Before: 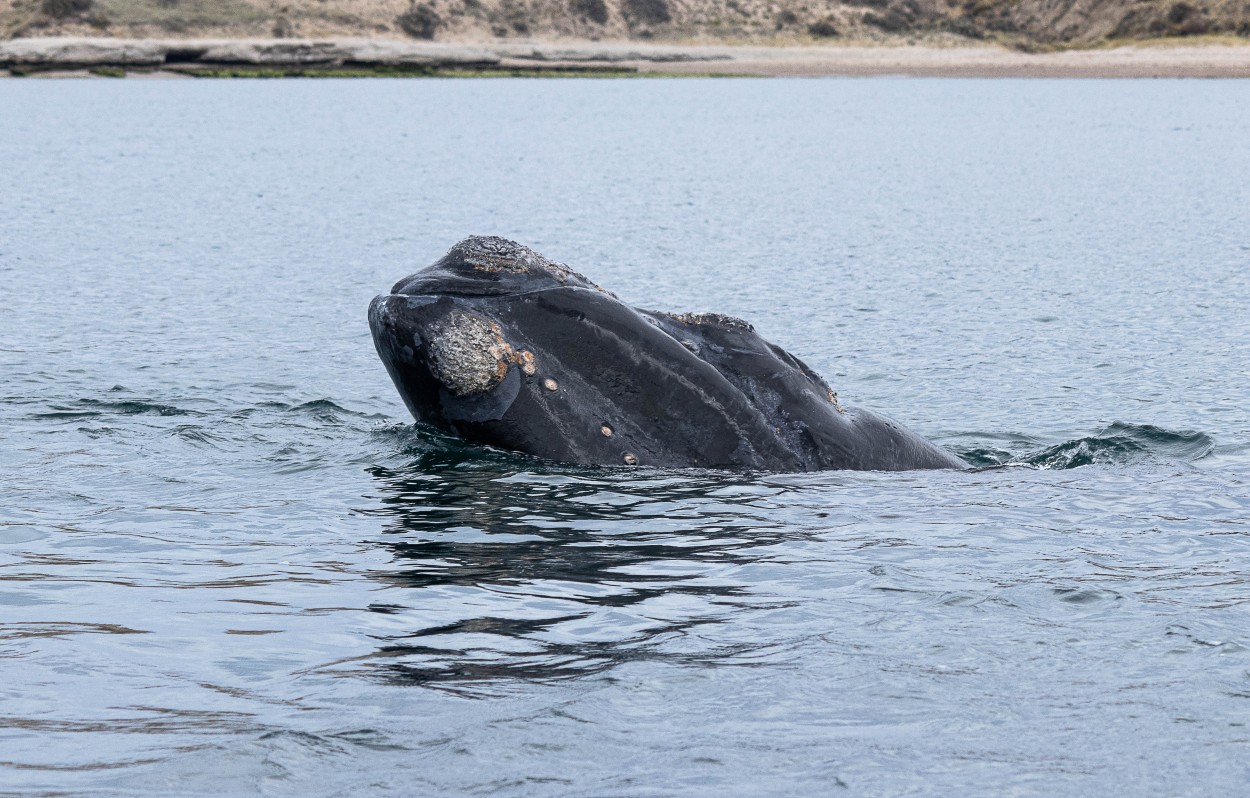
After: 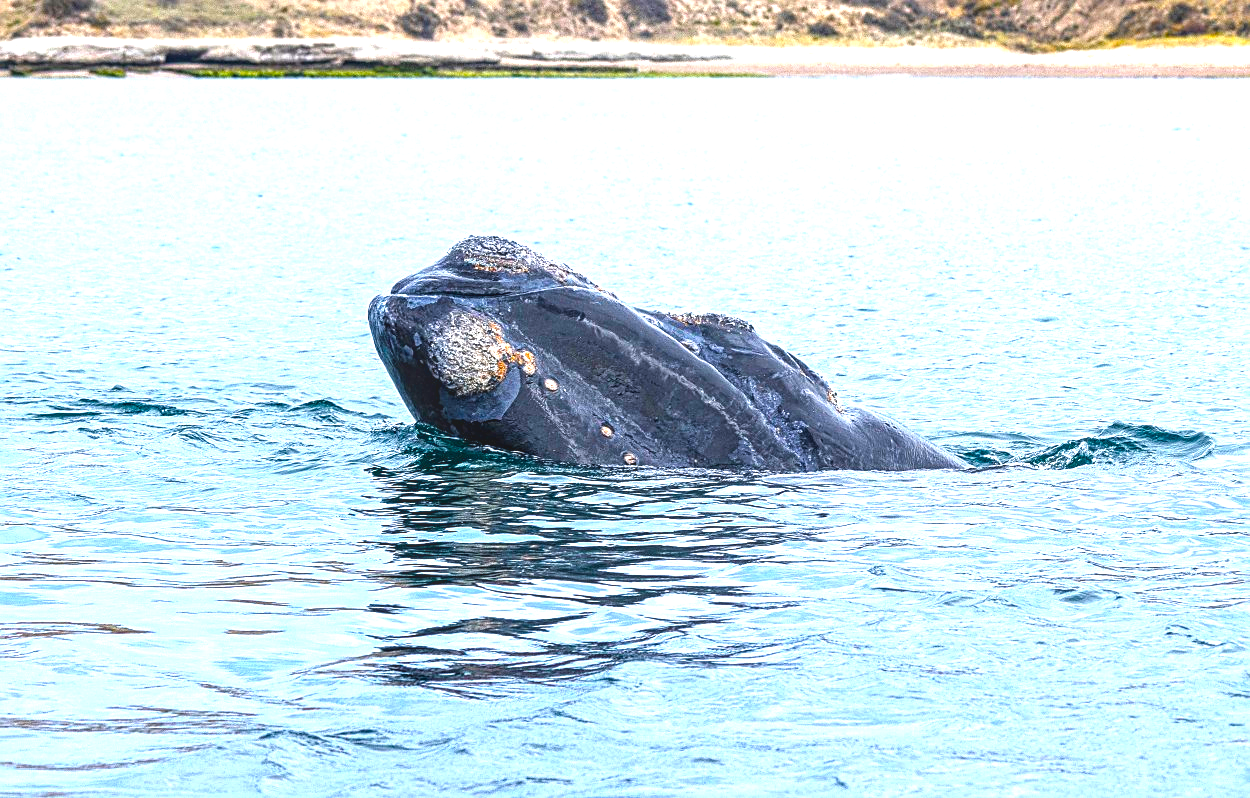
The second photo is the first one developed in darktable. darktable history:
local contrast: detail 130%
exposure: black level correction 0.001, exposure 1.131 EV, compensate exposure bias true, compensate highlight preservation false
sharpen: on, module defaults
color balance rgb: global offset › luminance 0.769%, perceptual saturation grading › global saturation 65.603%, perceptual saturation grading › highlights 59.867%, perceptual saturation grading › mid-tones 49.434%, perceptual saturation grading › shadows 49.948%
